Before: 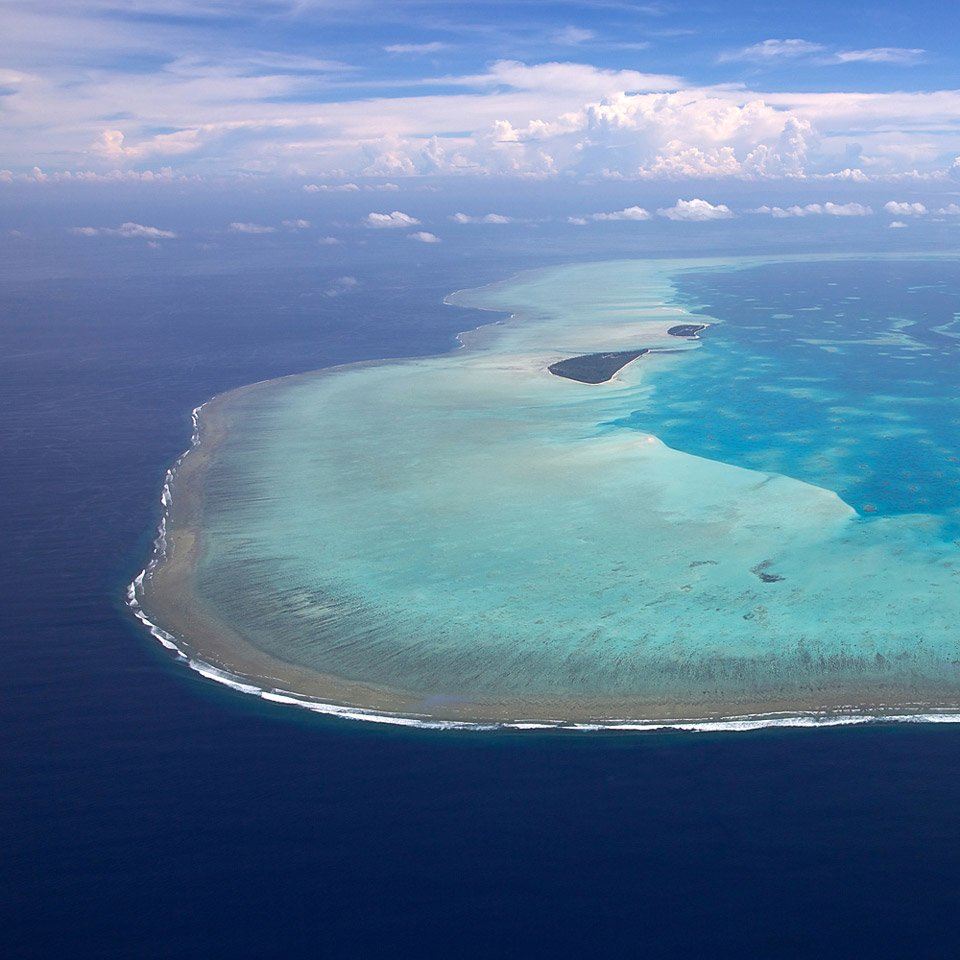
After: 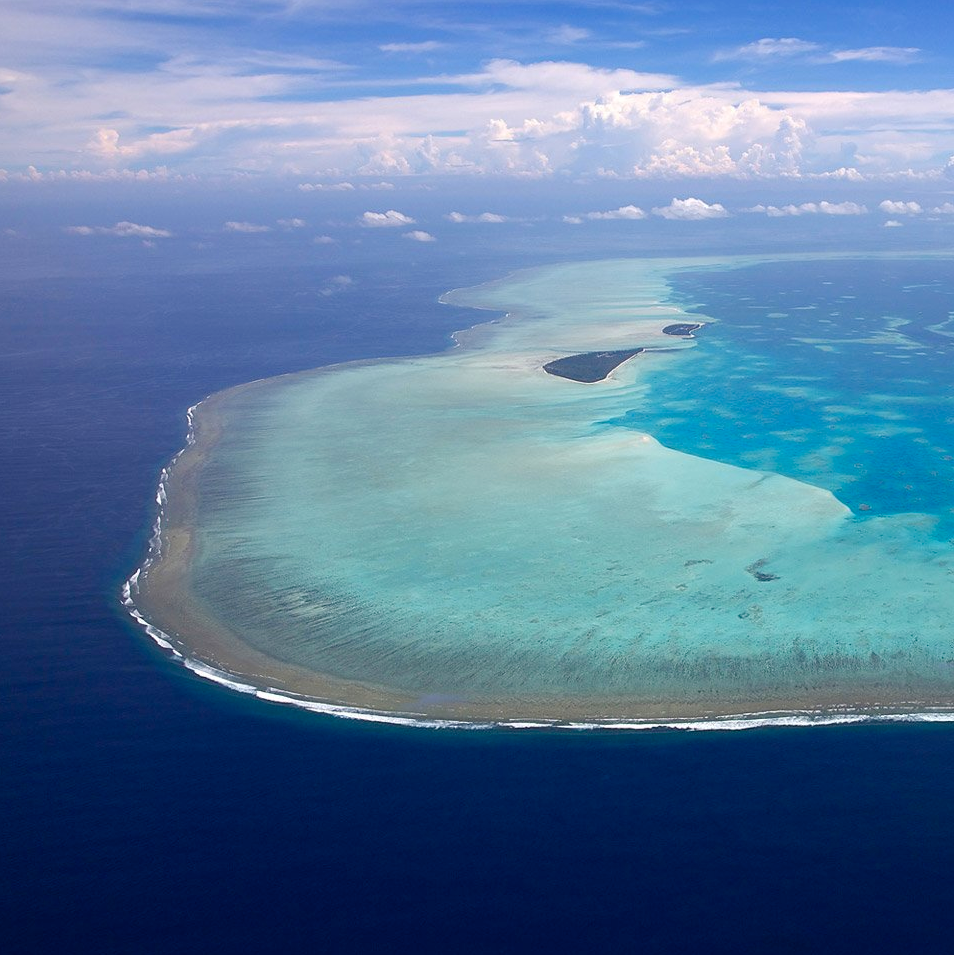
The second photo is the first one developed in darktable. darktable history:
crop and rotate: left 0.614%, top 0.179%, bottom 0.309%
color balance rgb: perceptual saturation grading › global saturation 20%, perceptual saturation grading › highlights -25%, perceptual saturation grading › shadows 25%
